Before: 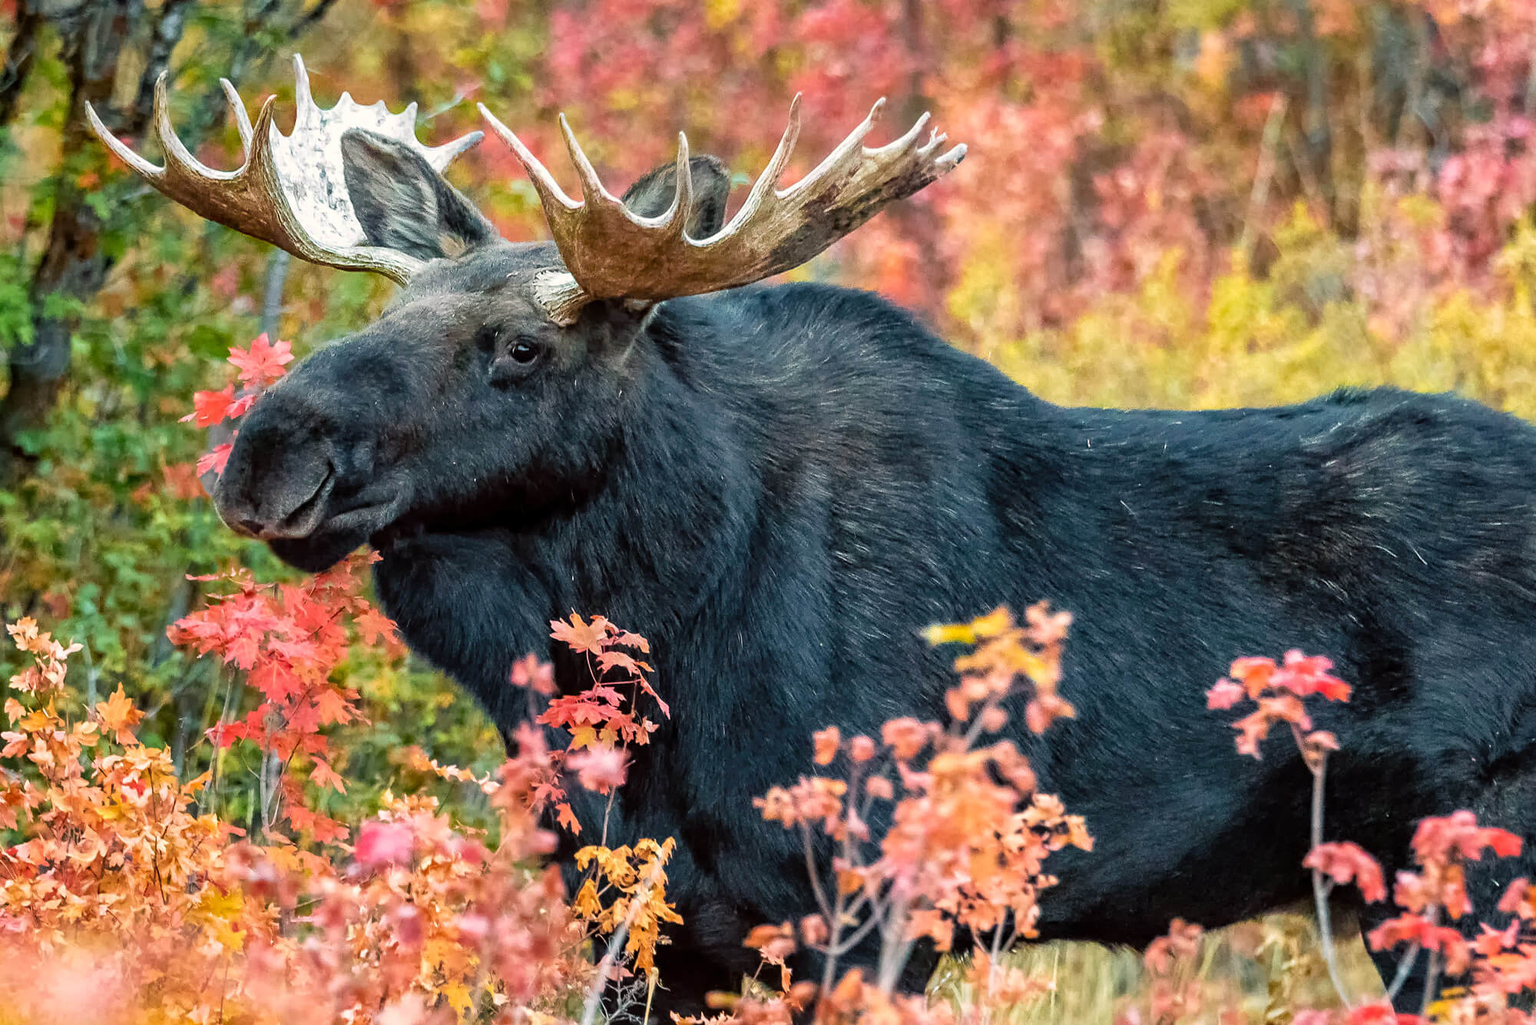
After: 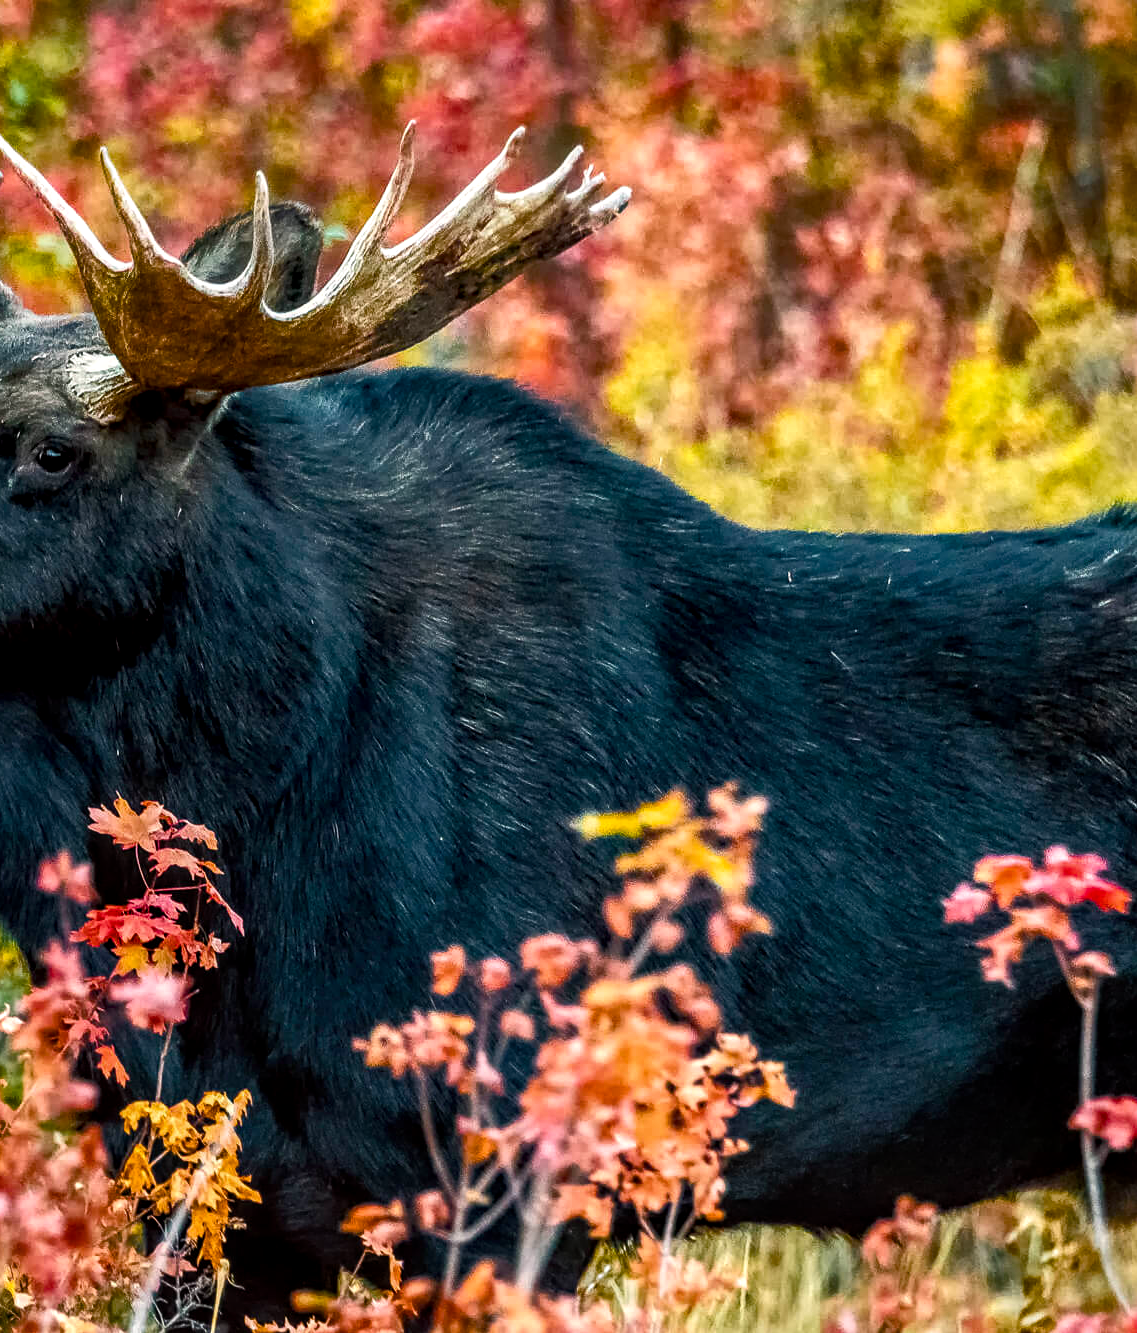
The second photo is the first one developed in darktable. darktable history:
color balance rgb: perceptual saturation grading › global saturation 40.414%, perceptual saturation grading › highlights -25.414%, perceptual saturation grading › mid-tones 35.323%, perceptual saturation grading › shadows 35.001%, perceptual brilliance grading › highlights 4.134%, perceptual brilliance grading › mid-tones -18.463%, perceptual brilliance grading › shadows -41.997%
local contrast: detail 130%
crop: left 31.421%, top 0.02%, right 11.705%
